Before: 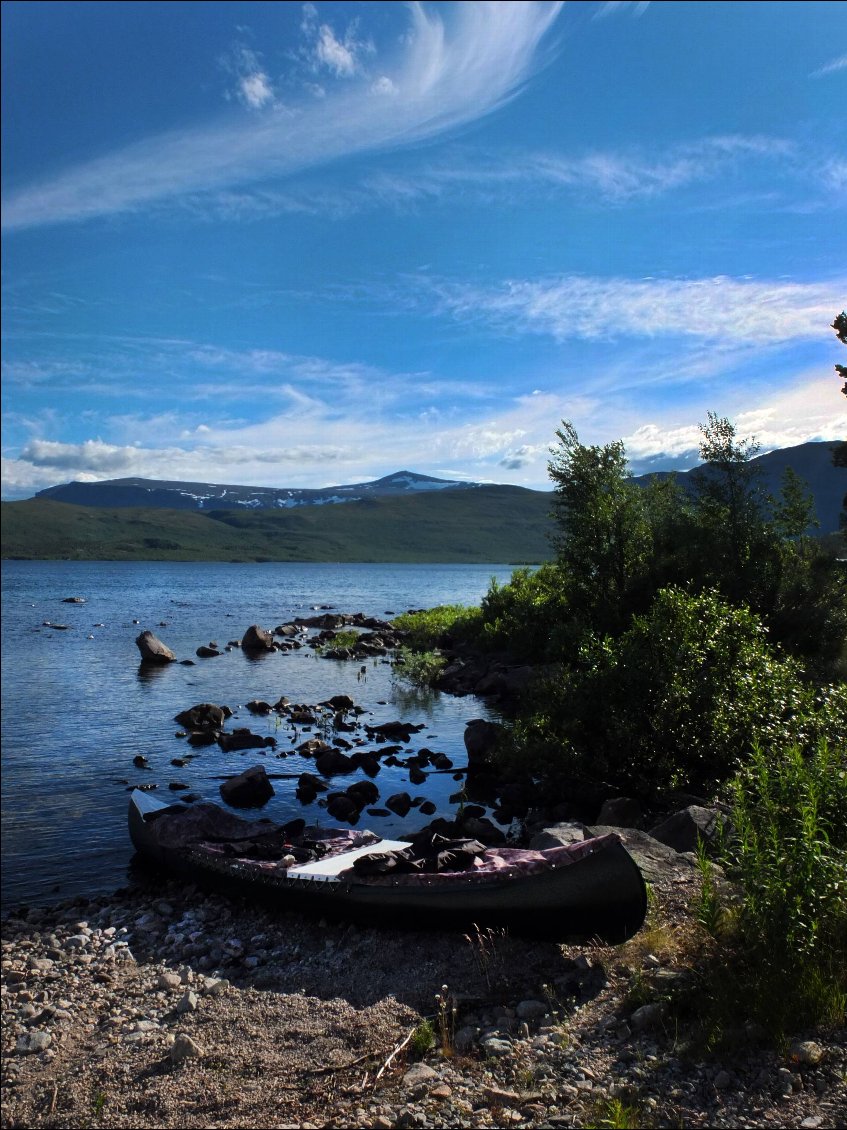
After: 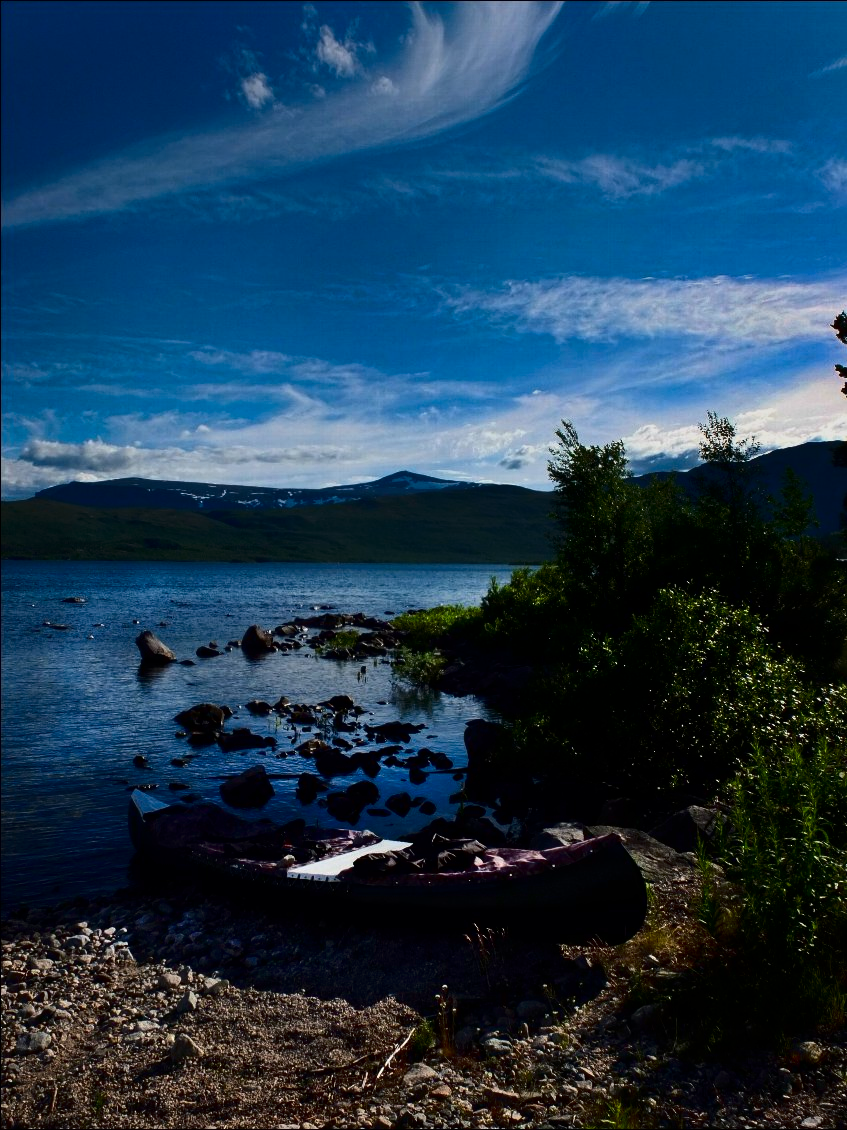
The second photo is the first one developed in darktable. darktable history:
contrast brightness saturation: contrast 0.19, brightness -0.24, saturation 0.11
graduated density: on, module defaults
